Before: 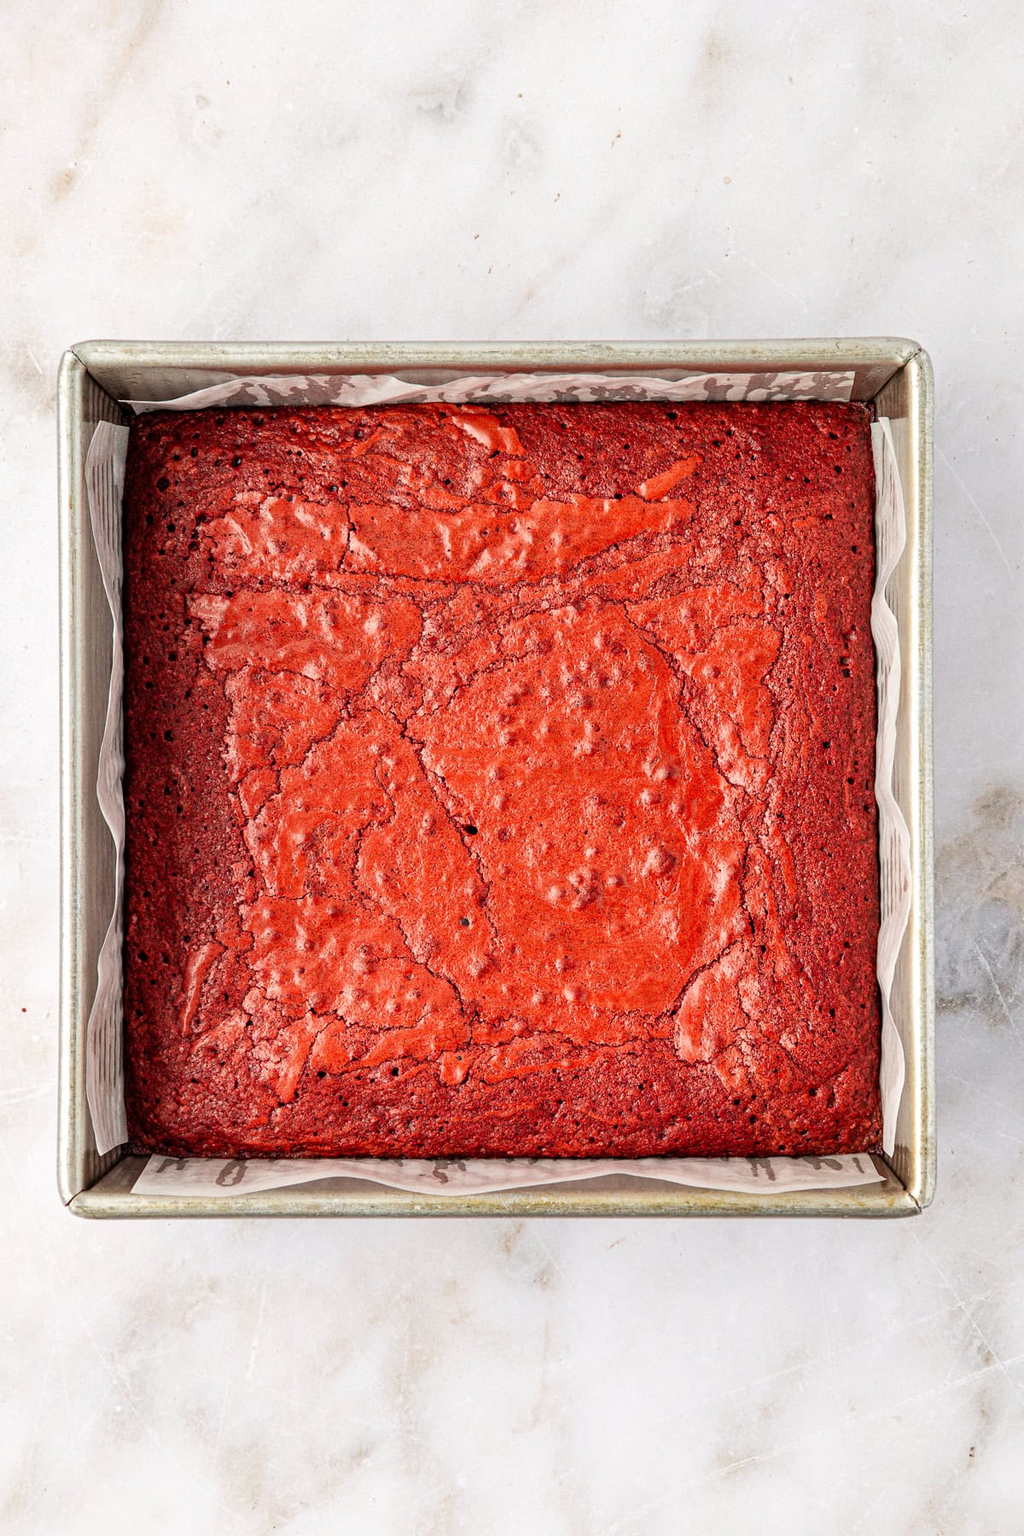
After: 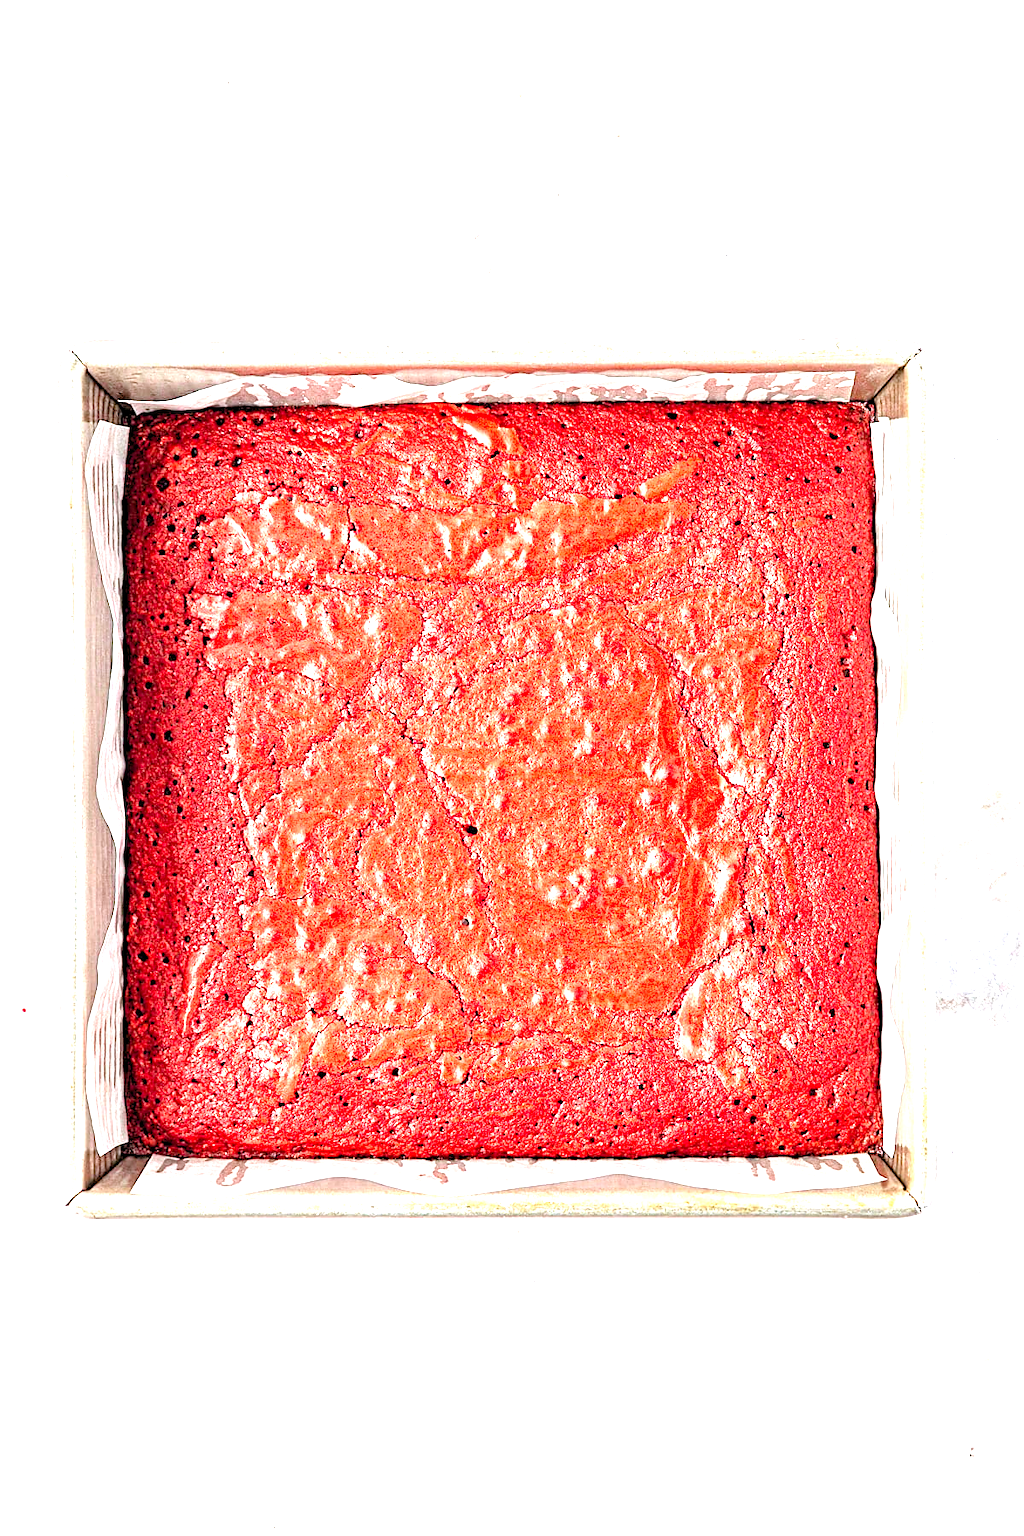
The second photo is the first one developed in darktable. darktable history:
exposure: black level correction 0, exposure 1.1 EV, compensate highlight preservation false
levels: levels [0.036, 0.364, 0.827]
sharpen: on, module defaults
white balance: red 0.976, blue 1.04
